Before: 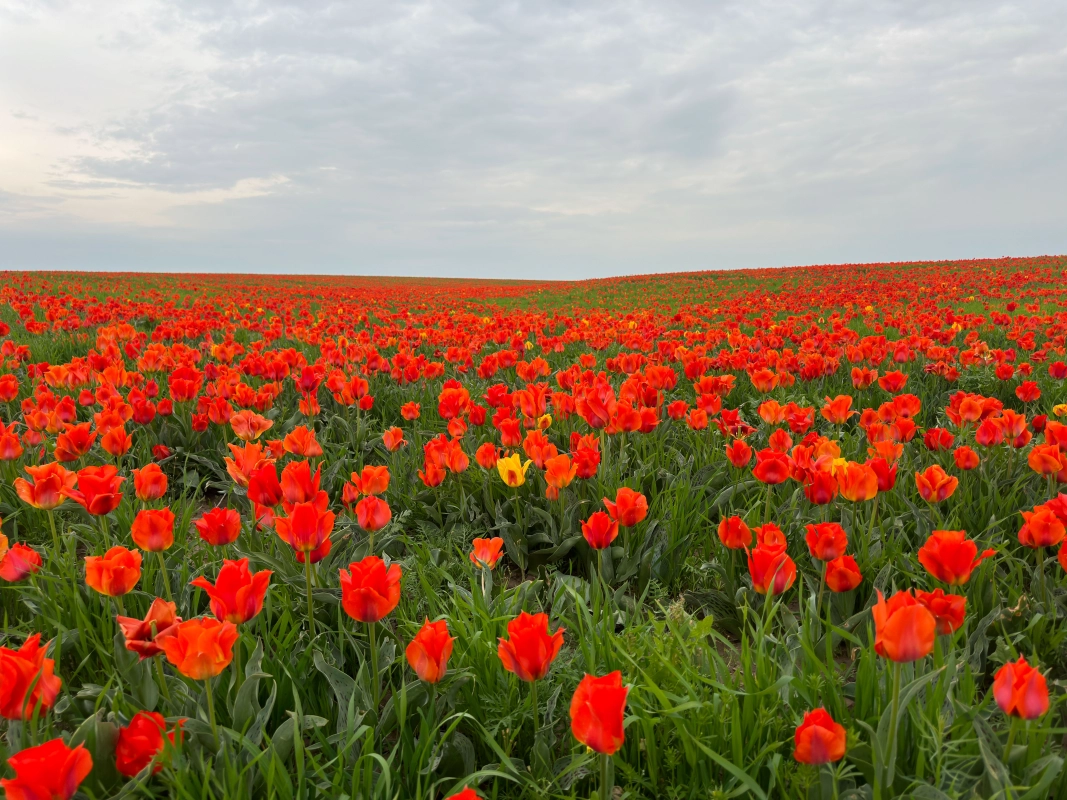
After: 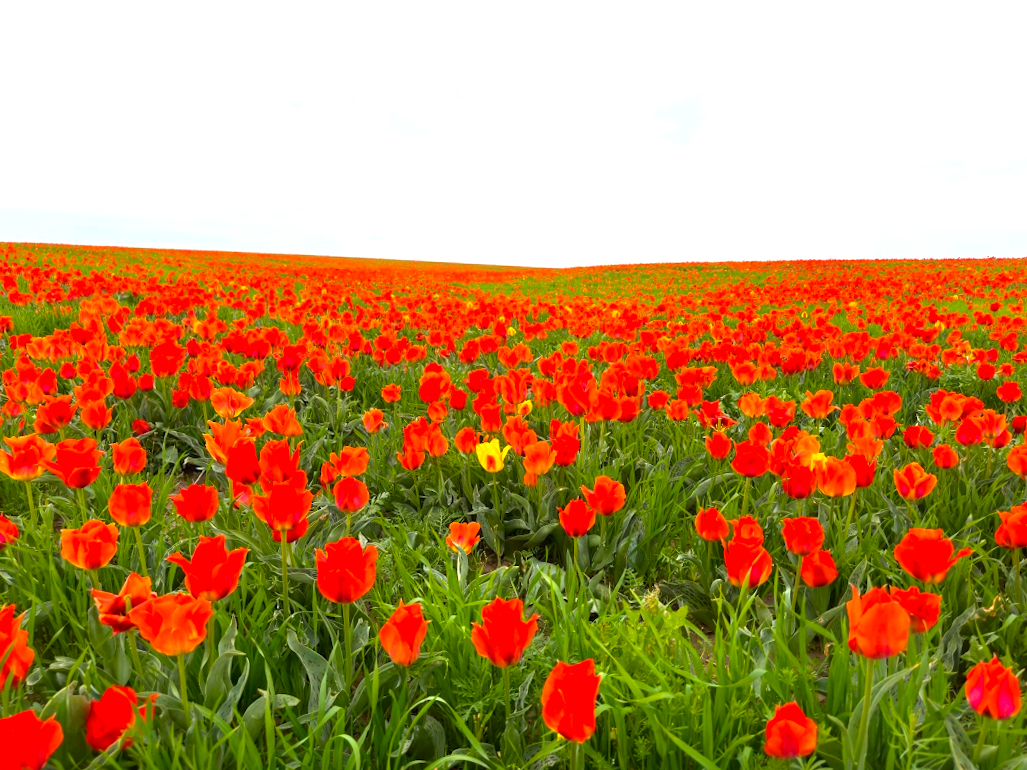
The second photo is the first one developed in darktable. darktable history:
exposure: black level correction 0, exposure 1 EV, compensate exposure bias true, compensate highlight preservation false
color balance rgb: perceptual saturation grading › global saturation 25%, global vibrance 20%
crop and rotate: angle -1.69°
